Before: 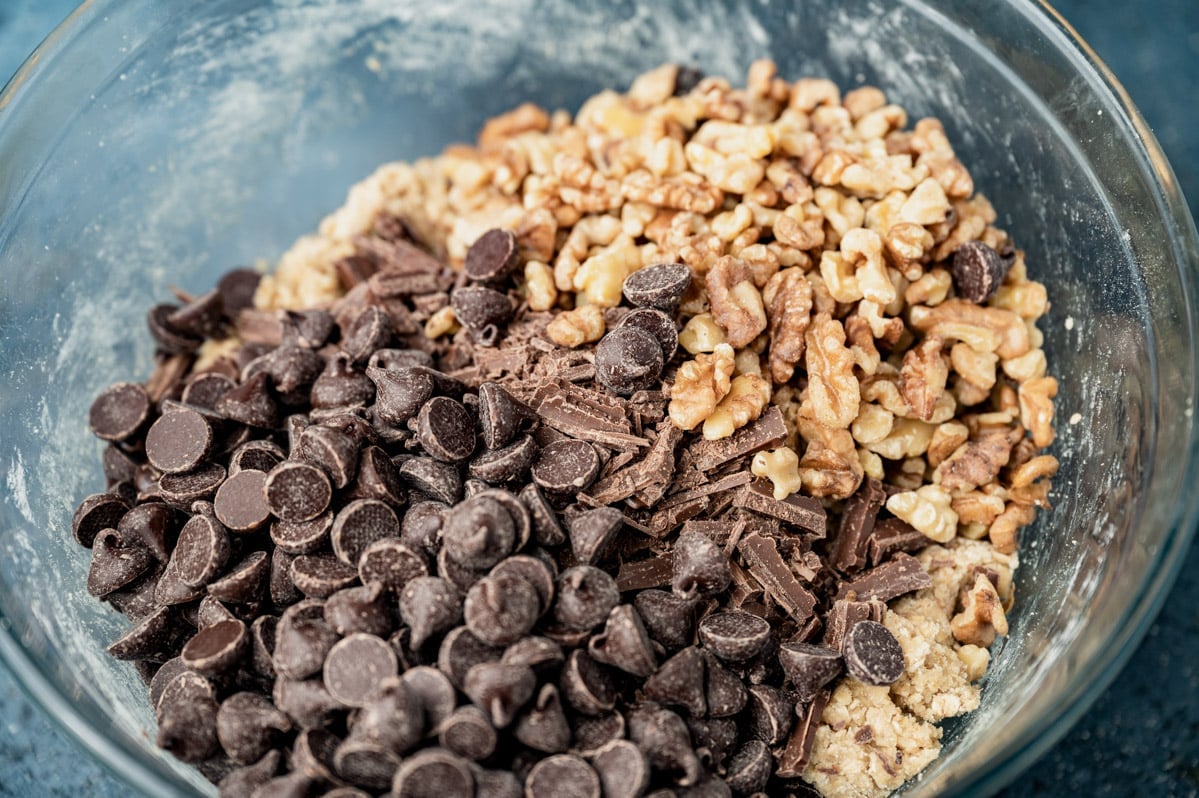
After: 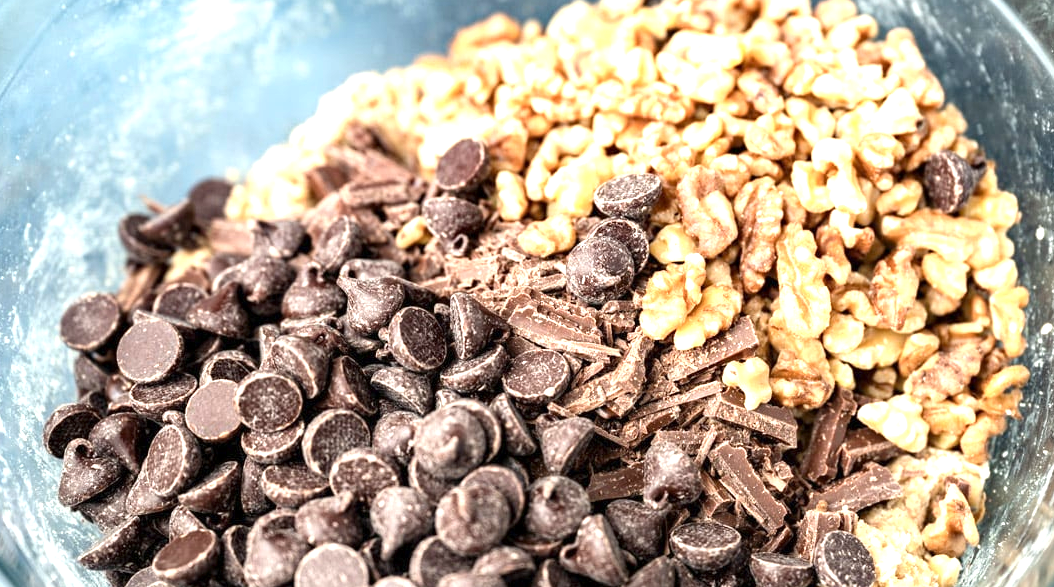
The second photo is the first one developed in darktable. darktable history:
crop and rotate: left 2.425%, top 11.305%, right 9.6%, bottom 15.08%
exposure: exposure 1.137 EV, compensate highlight preservation false
